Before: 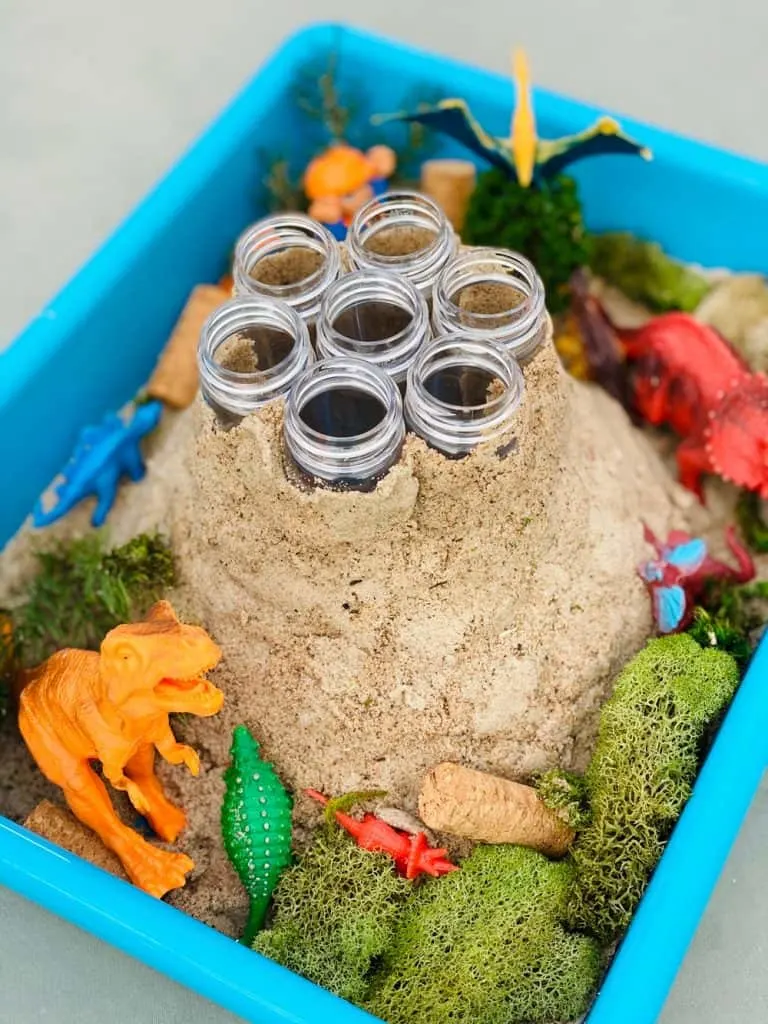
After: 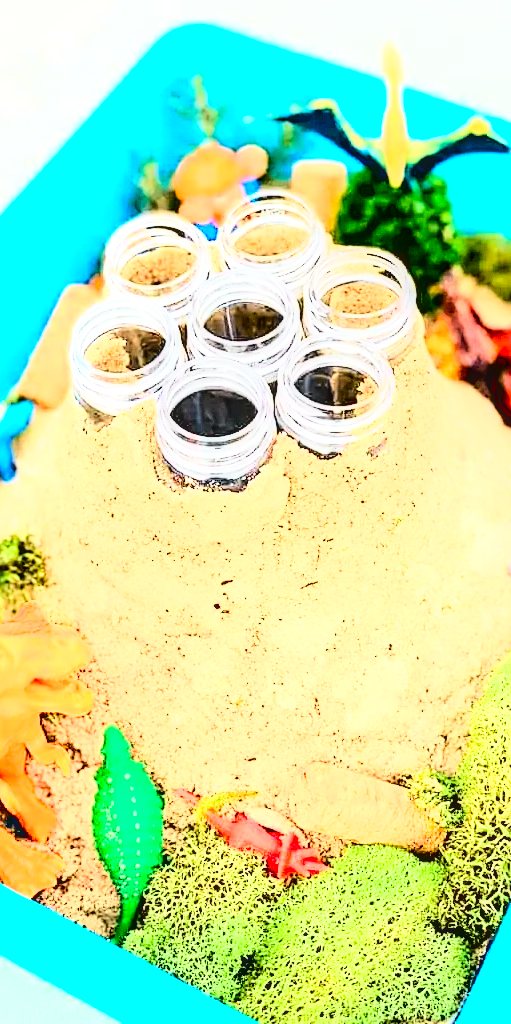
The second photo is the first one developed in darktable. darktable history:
crop: left 16.899%, right 16.556%
tone curve: curves: ch0 [(0, 0) (0.037, 0.011) (0.131, 0.108) (0.279, 0.279) (0.476, 0.554) (0.617, 0.693) (0.704, 0.77) (0.813, 0.852) (0.916, 0.924) (1, 0.993)]; ch1 [(0, 0) (0.318, 0.278) (0.444, 0.427) (0.493, 0.492) (0.508, 0.502) (0.534, 0.529) (0.562, 0.563) (0.626, 0.662) (0.746, 0.764) (1, 1)]; ch2 [(0, 0) (0.316, 0.292) (0.381, 0.37) (0.423, 0.448) (0.476, 0.492) (0.502, 0.498) (0.522, 0.518) (0.533, 0.532) (0.586, 0.631) (0.634, 0.663) (0.7, 0.7) (0.861, 0.808) (1, 0.951)], color space Lab, independent channels, preserve colors none
local contrast: on, module defaults
rgb curve: curves: ch0 [(0, 0) (0.21, 0.15) (0.24, 0.21) (0.5, 0.75) (0.75, 0.96) (0.89, 0.99) (1, 1)]; ch1 [(0, 0.02) (0.21, 0.13) (0.25, 0.2) (0.5, 0.67) (0.75, 0.9) (0.89, 0.97) (1, 1)]; ch2 [(0, 0.02) (0.21, 0.13) (0.25, 0.2) (0.5, 0.67) (0.75, 0.9) (0.89, 0.97) (1, 1)], compensate middle gray true
exposure: black level correction 0.009, exposure 1.425 EV, compensate highlight preservation false
sharpen: on, module defaults
